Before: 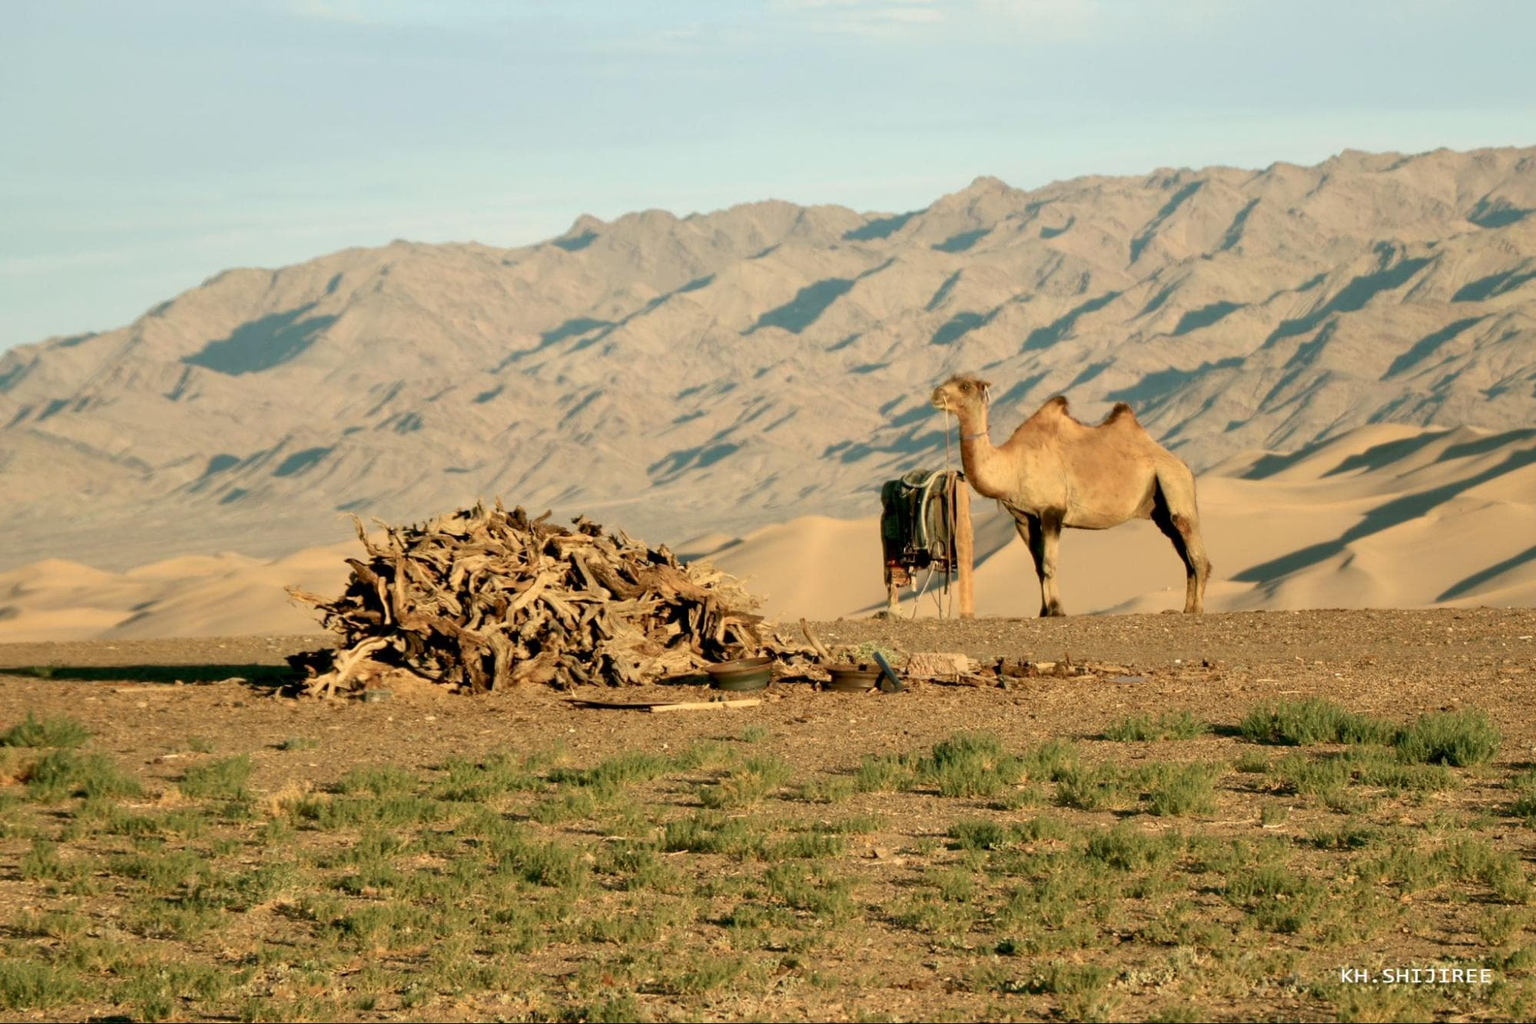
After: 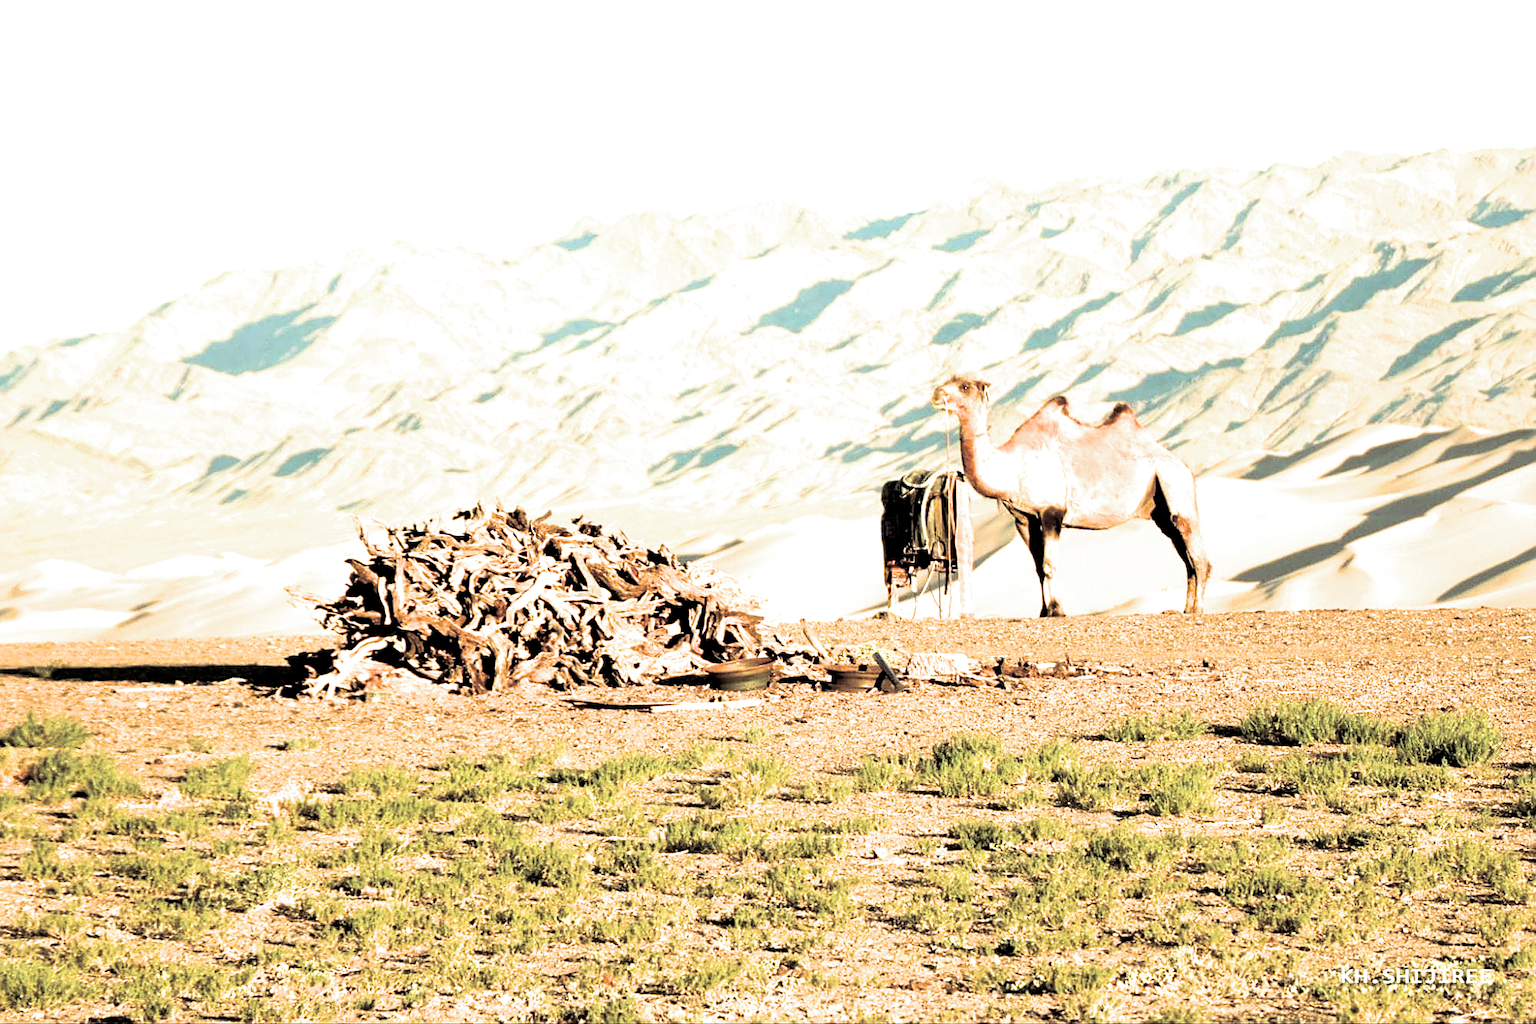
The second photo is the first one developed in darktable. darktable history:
filmic rgb: black relative exposure -3.72 EV, white relative exposure 2.77 EV, dynamic range scaling -5.32%, hardness 3.03
exposure: black level correction 0, exposure 1.5 EV, compensate highlight preservation false
sharpen: on, module defaults
split-toning: shadows › saturation 0.2
